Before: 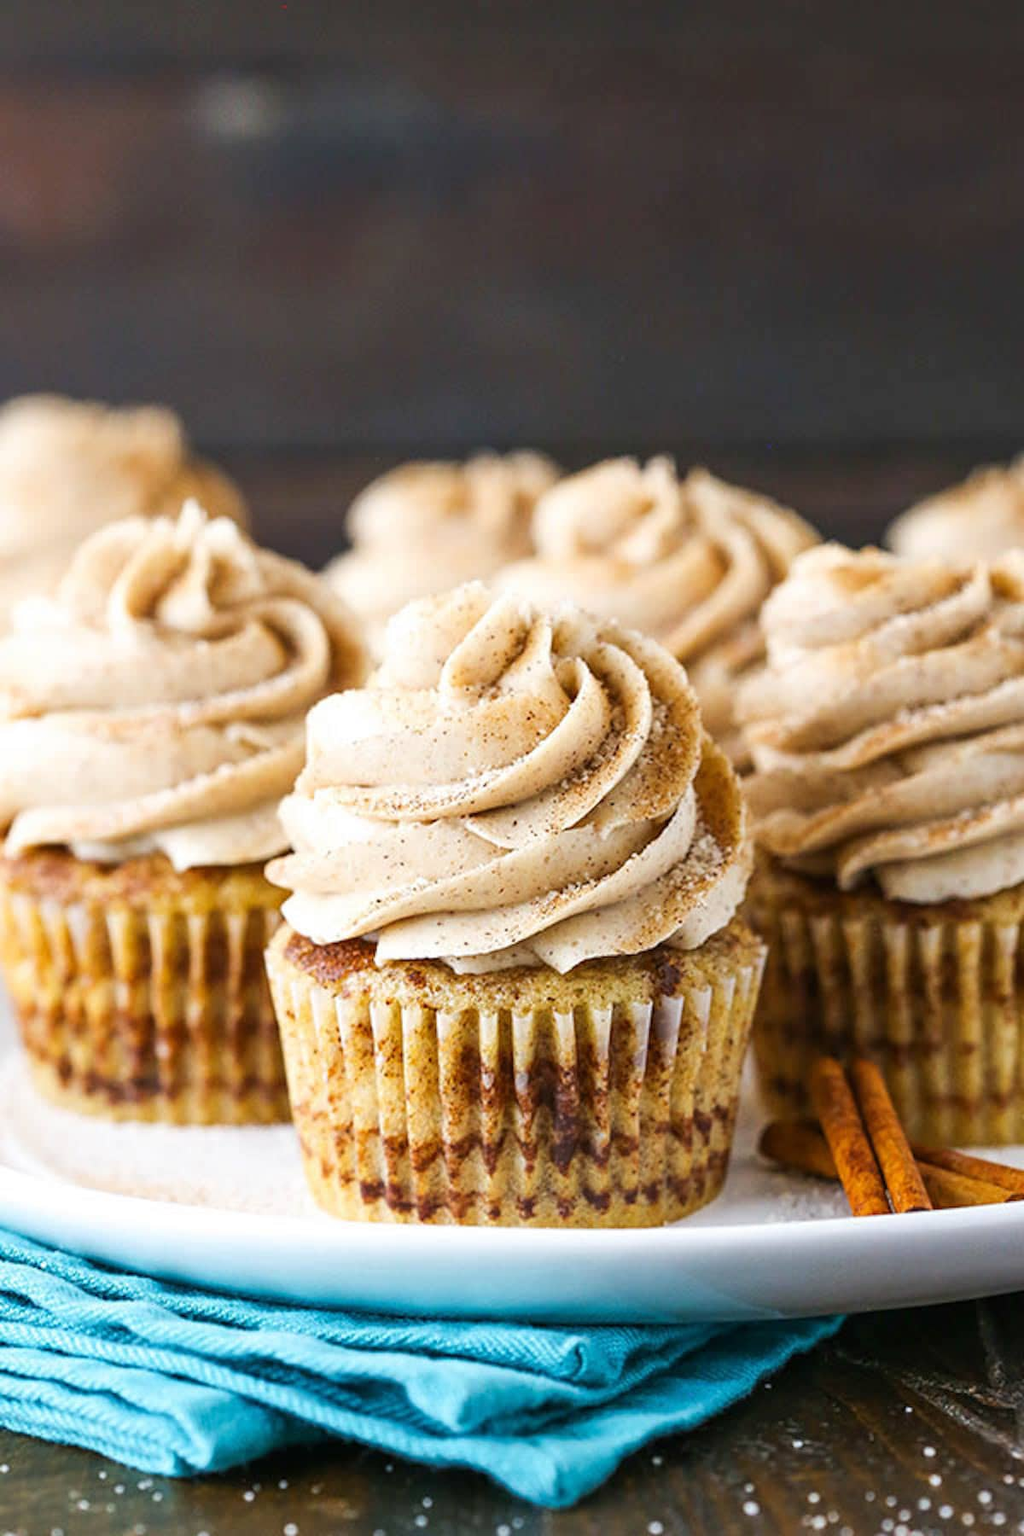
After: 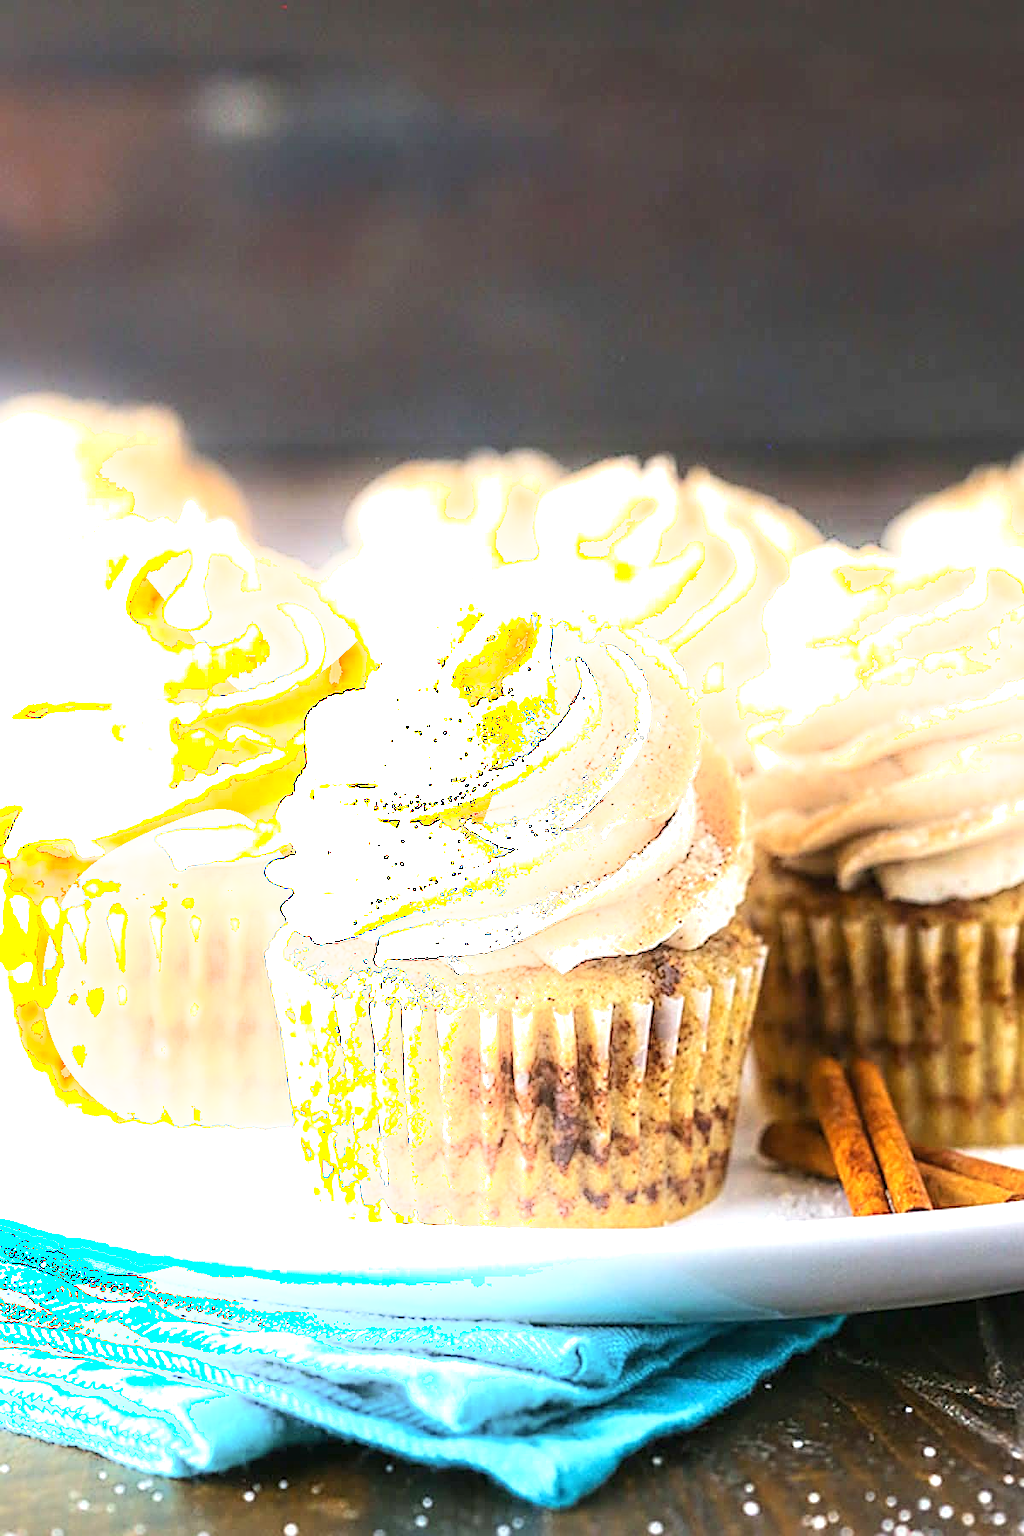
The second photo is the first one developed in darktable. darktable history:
exposure: black level correction 0, exposure 0.9 EV, compensate exposure bias true, compensate highlight preservation false
shadows and highlights: shadows -21.3, highlights 100, soften with gaussian
sharpen: on, module defaults
